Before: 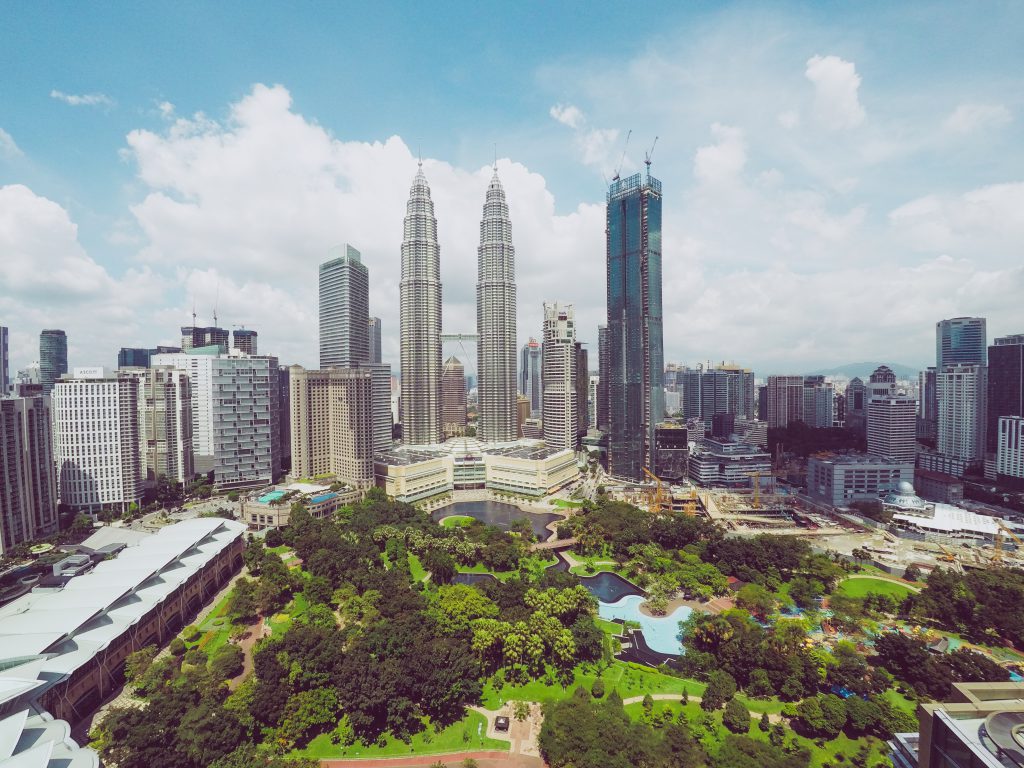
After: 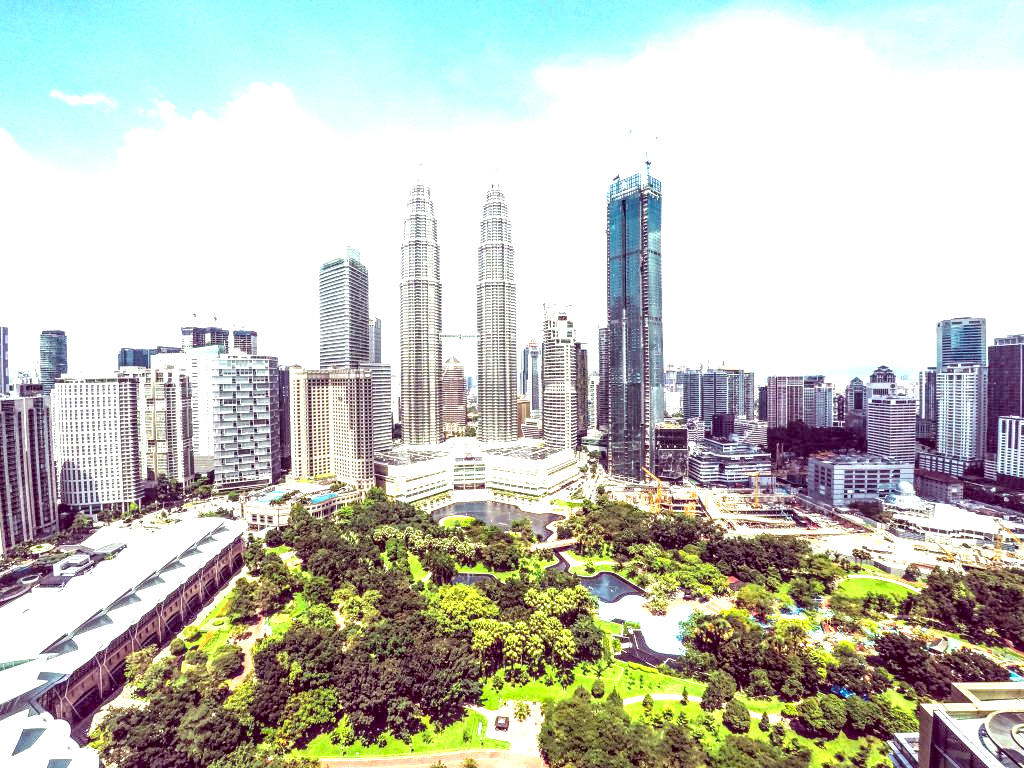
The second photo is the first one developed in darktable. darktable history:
tone equalizer: smoothing 1
local contrast: highlights 17%, detail 187%
exposure: black level correction 0.009, exposure 1.419 EV, compensate exposure bias true, compensate highlight preservation false
